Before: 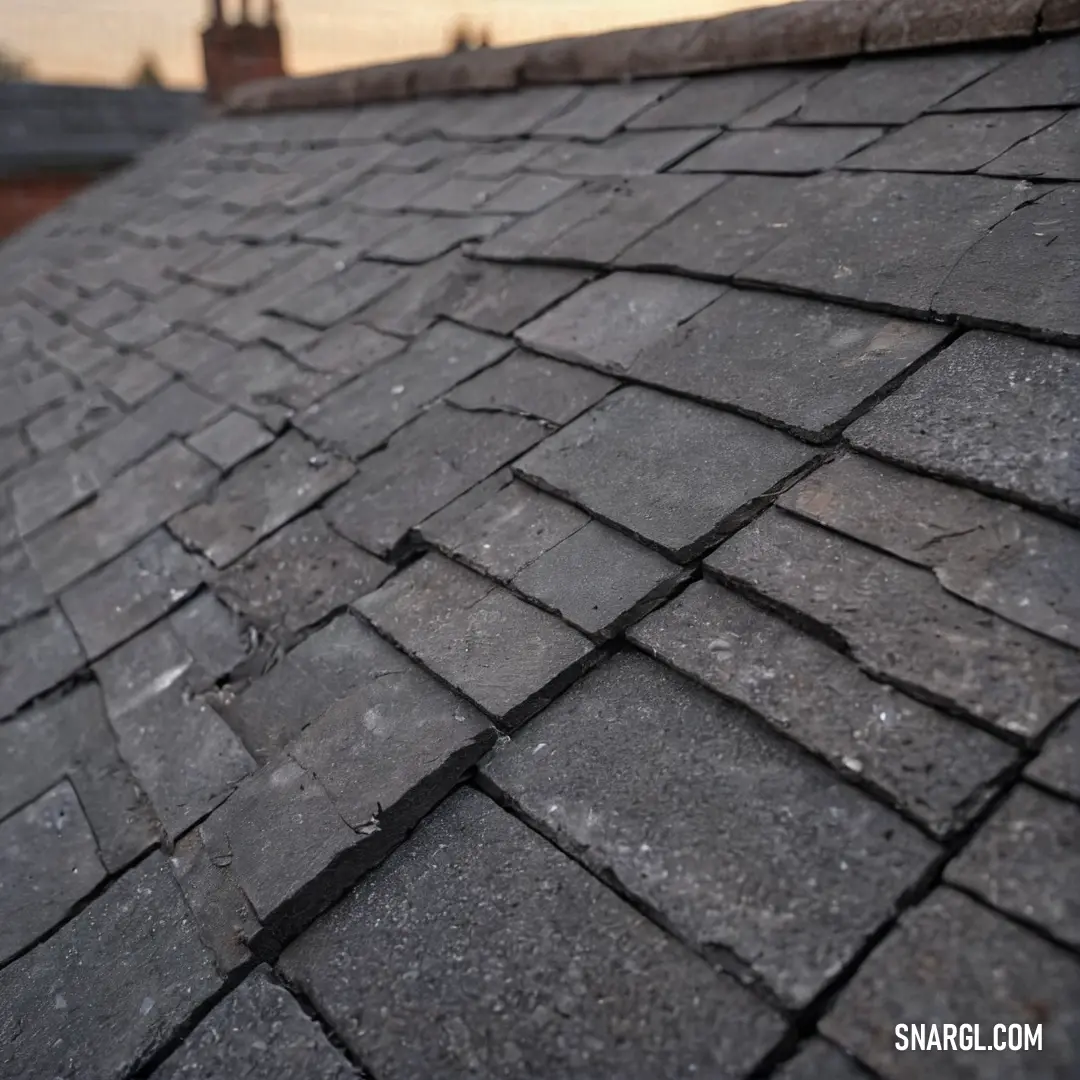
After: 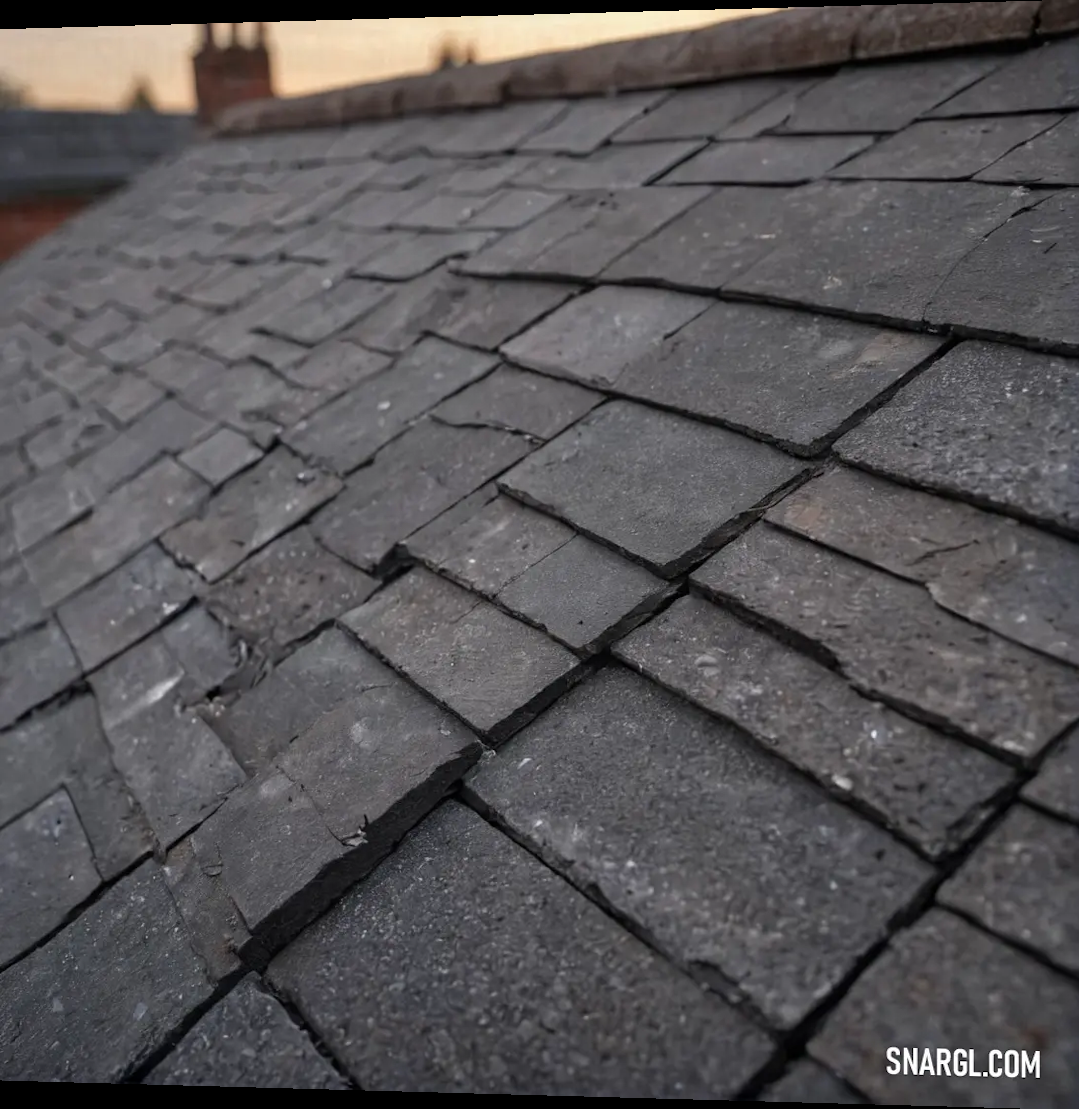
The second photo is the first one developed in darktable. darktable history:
rotate and perspective: lens shift (horizontal) -0.055, automatic cropping off
shadows and highlights: shadows -21.3, highlights 100, soften with gaussian
